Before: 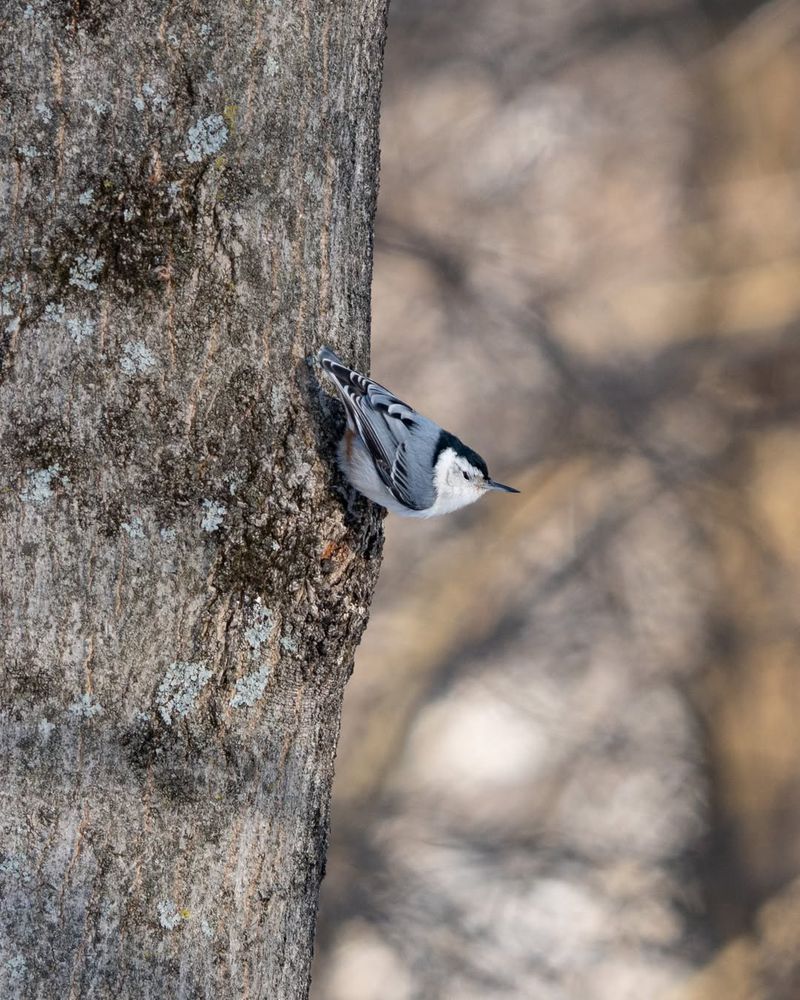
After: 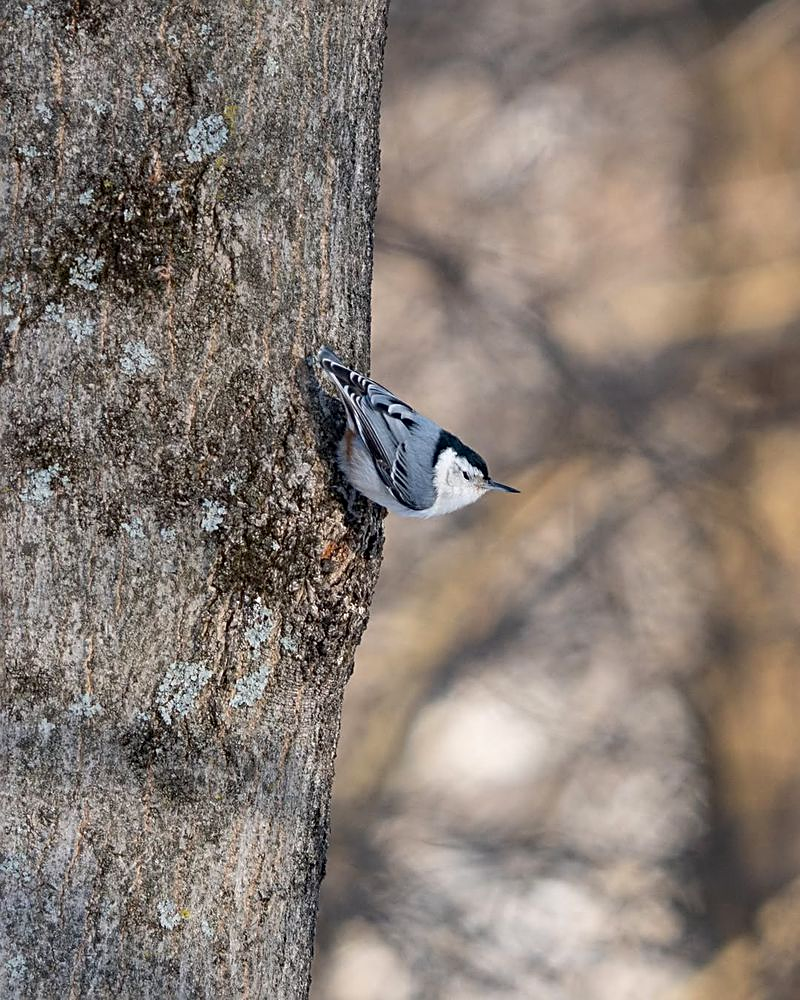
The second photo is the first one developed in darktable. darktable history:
contrast brightness saturation: saturation 0.096
sharpen: on, module defaults
